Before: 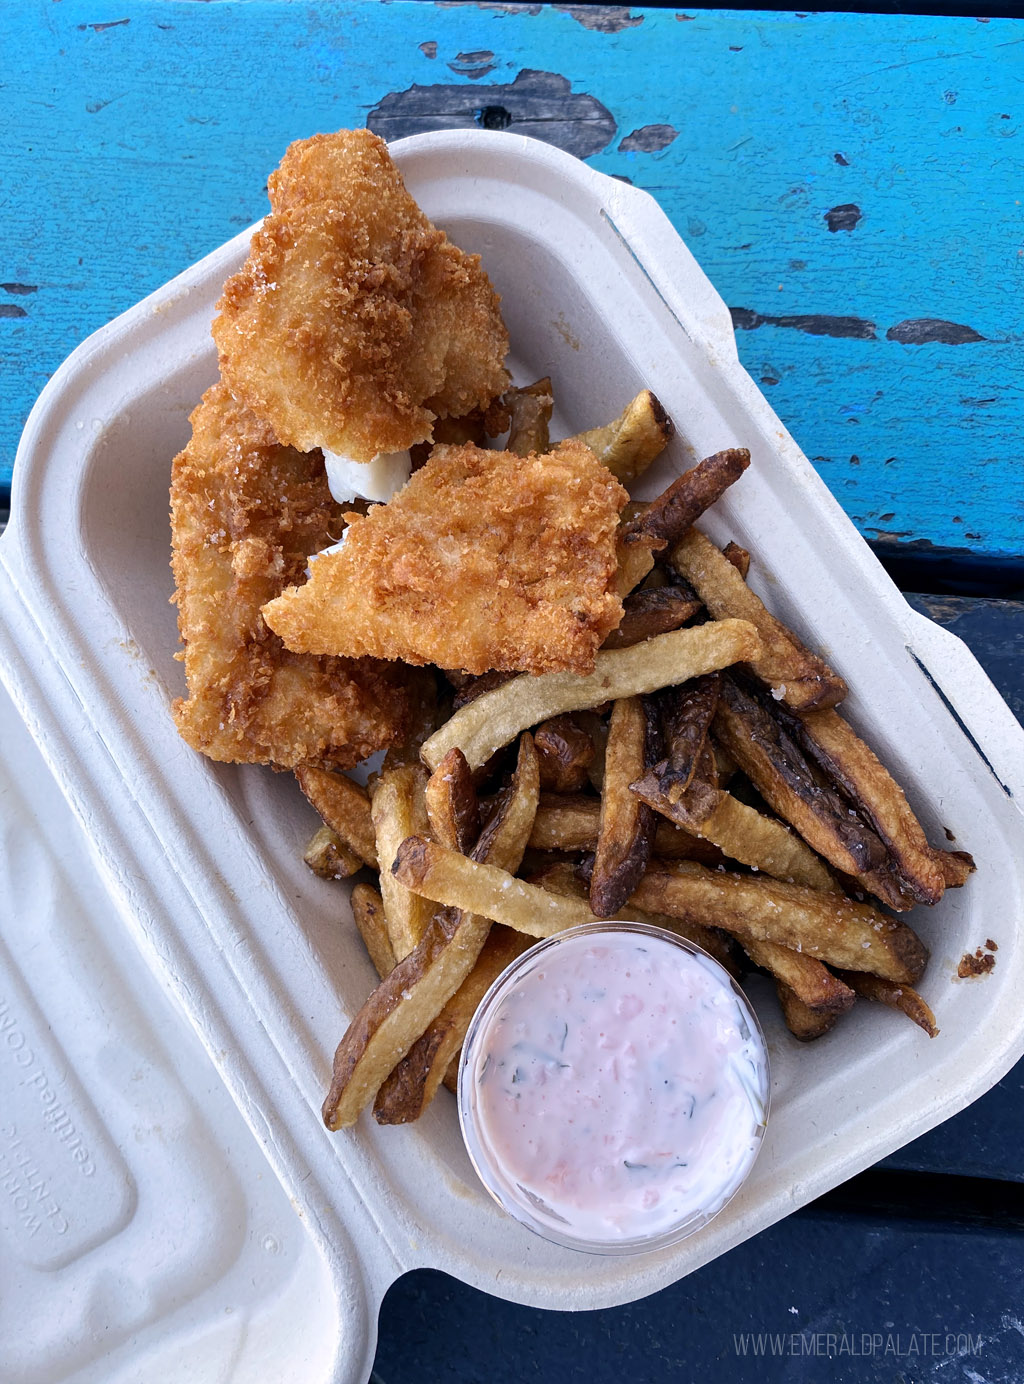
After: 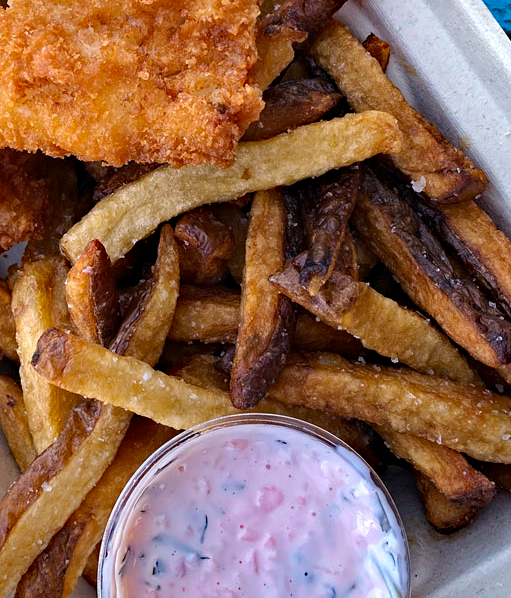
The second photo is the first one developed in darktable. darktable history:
crop: left 35.163%, top 36.763%, right 14.869%, bottom 20.022%
haze removal: strength 0.529, distance 0.922, compatibility mode true, adaptive false
